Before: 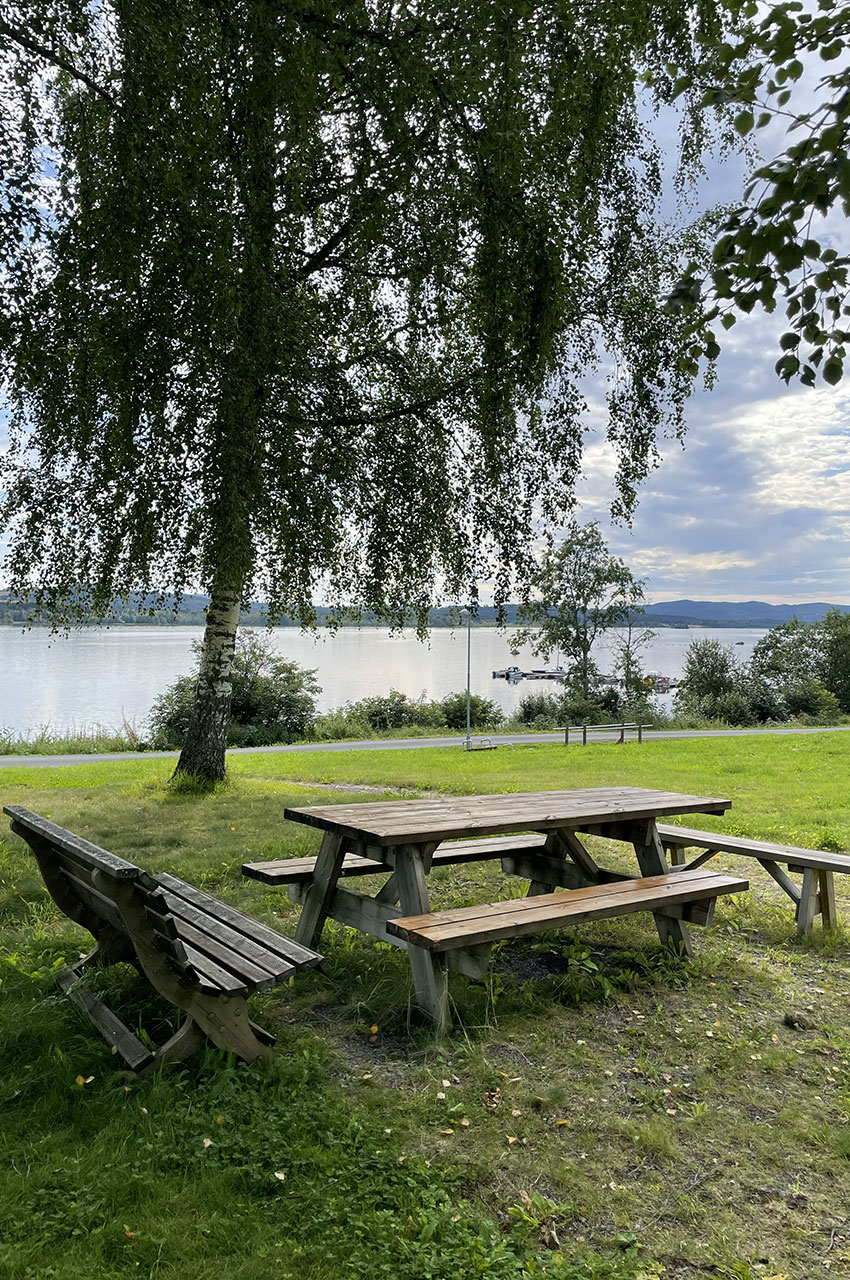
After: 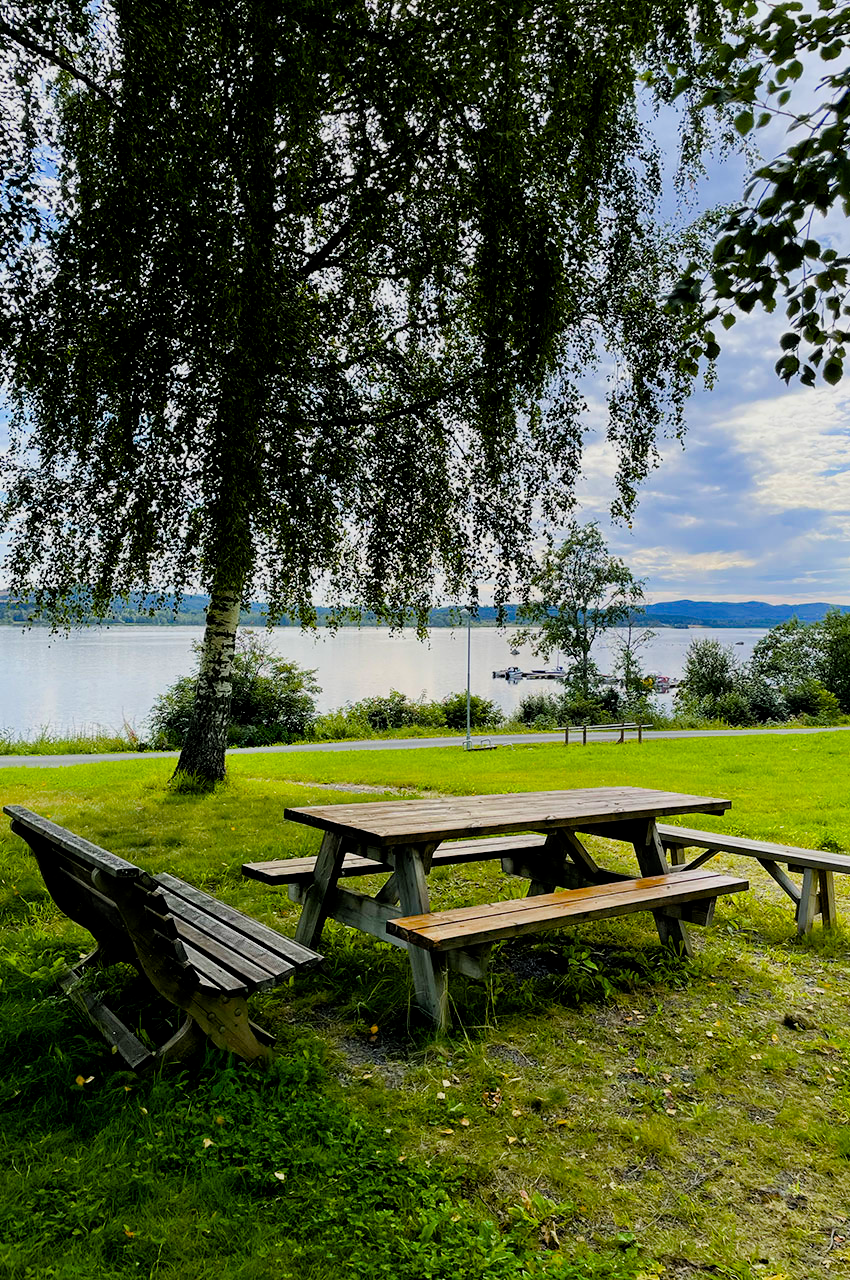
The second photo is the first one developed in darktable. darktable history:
color balance rgb: perceptual saturation grading › global saturation 45%, perceptual saturation grading › highlights -25%, perceptual saturation grading › shadows 50%, perceptual brilliance grading › global brilliance 3%, global vibrance 3%
filmic rgb: black relative exposure -7.75 EV, white relative exposure 4.4 EV, threshold 3 EV, target black luminance 0%, hardness 3.76, latitude 50.51%, contrast 1.074, highlights saturation mix 10%, shadows ↔ highlights balance -0.22%, color science v4 (2020), enable highlight reconstruction true
